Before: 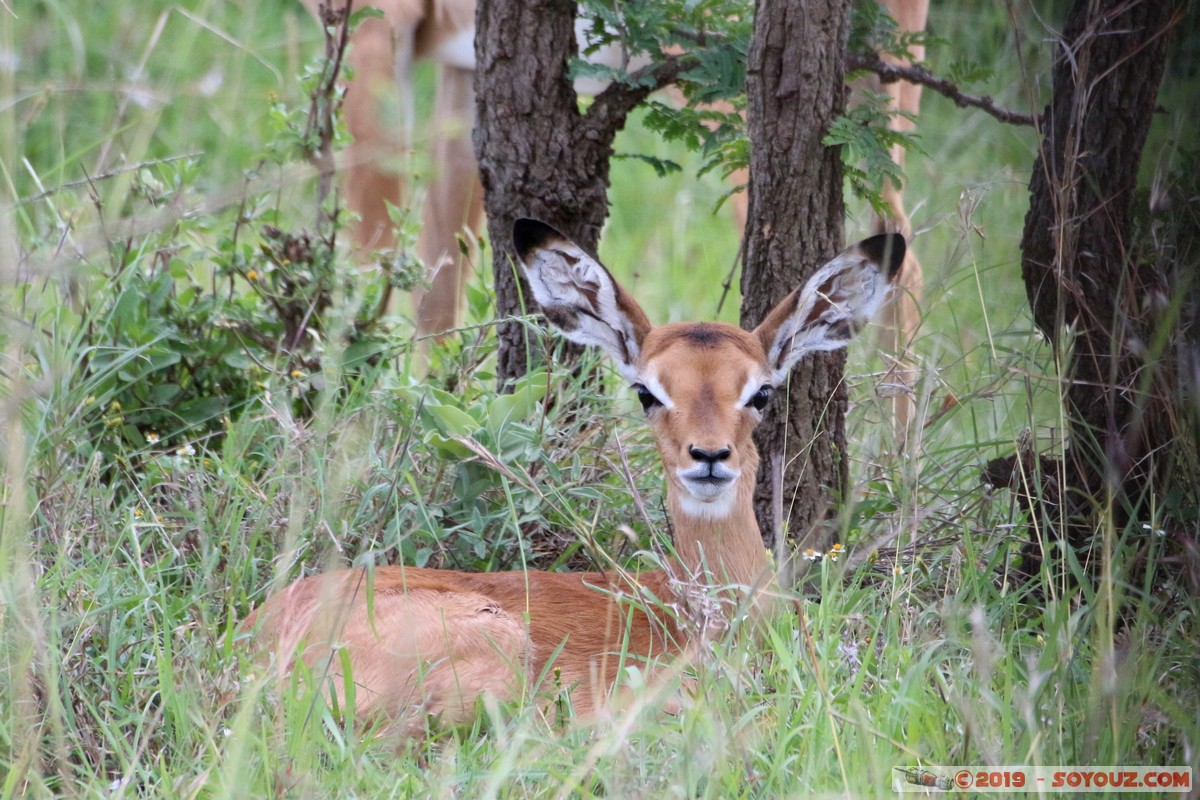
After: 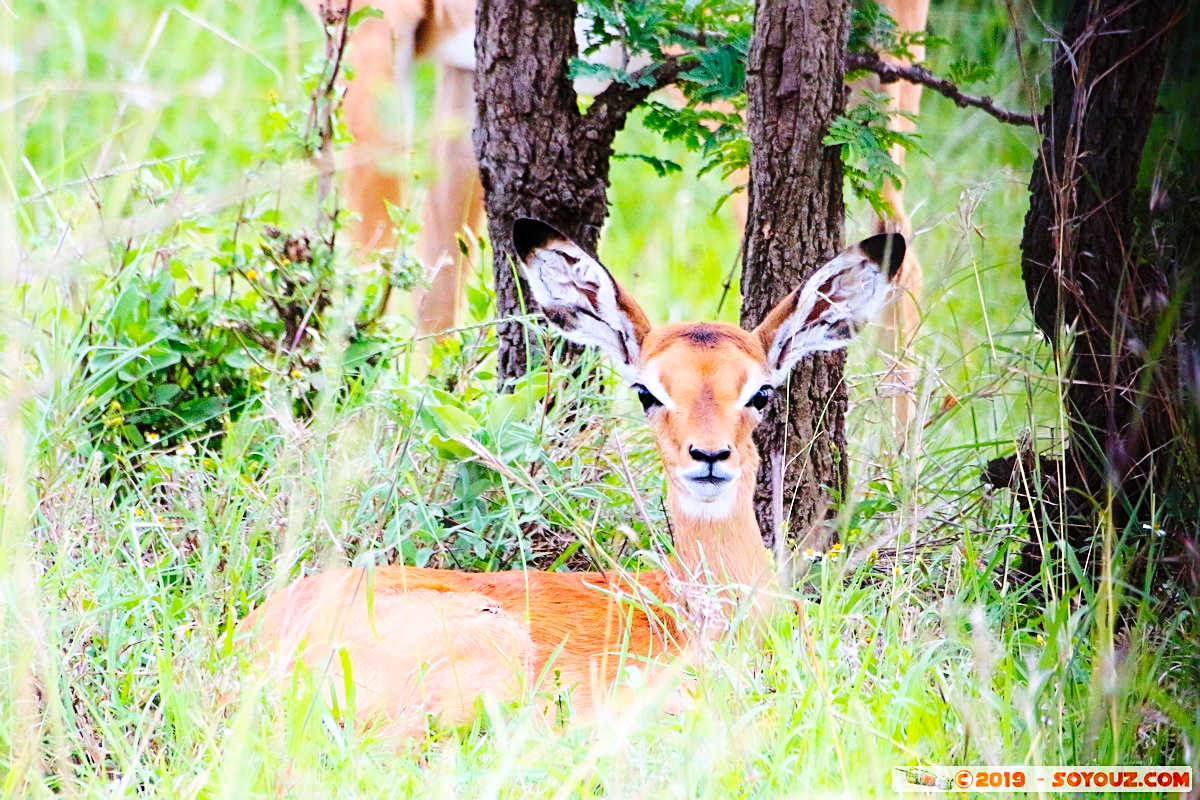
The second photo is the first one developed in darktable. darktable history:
shadows and highlights: shadows -23.91, highlights 51.21, soften with gaussian
tone equalizer: -8 EV -0.398 EV, -7 EV -0.419 EV, -6 EV -0.331 EV, -5 EV -0.209 EV, -3 EV 0.204 EV, -2 EV 0.353 EV, -1 EV 0.37 EV, +0 EV 0.4 EV, luminance estimator HSV value / RGB max
sharpen: on, module defaults
color balance rgb: perceptual saturation grading › global saturation 19.913%, global vibrance 50.474%
base curve: curves: ch0 [(0, 0) (0.036, 0.025) (0.121, 0.166) (0.206, 0.329) (0.605, 0.79) (1, 1)], preserve colors none
